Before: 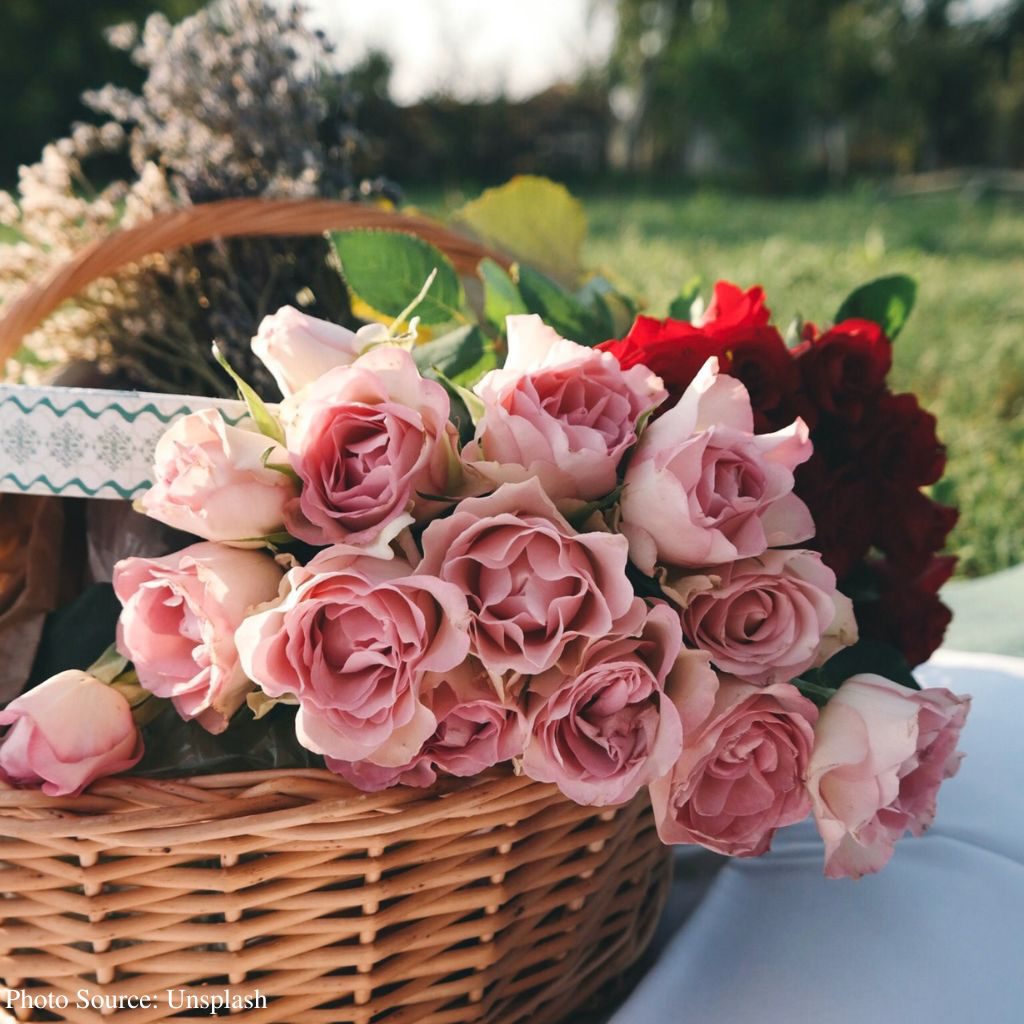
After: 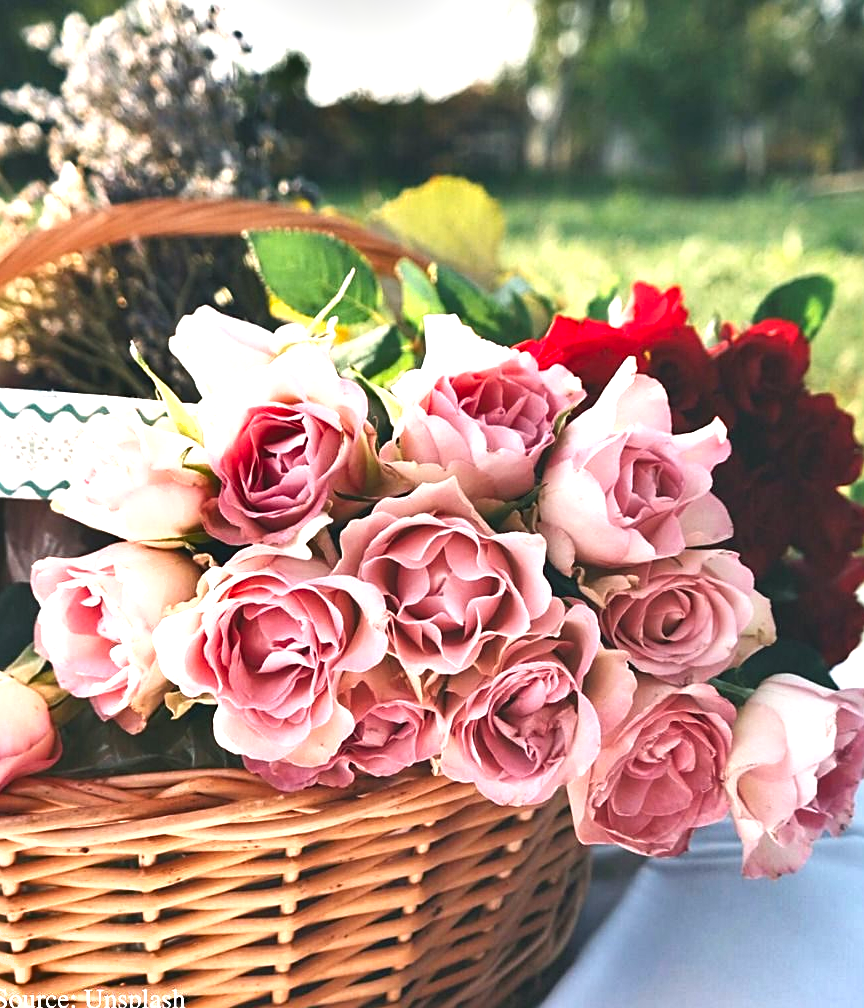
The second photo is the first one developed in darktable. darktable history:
shadows and highlights: shadows 60, soften with gaussian
sharpen: on, module defaults
crop: left 8.026%, right 7.374%
exposure: black level correction 0, exposure 1.2 EV, compensate exposure bias true, compensate highlight preservation false
